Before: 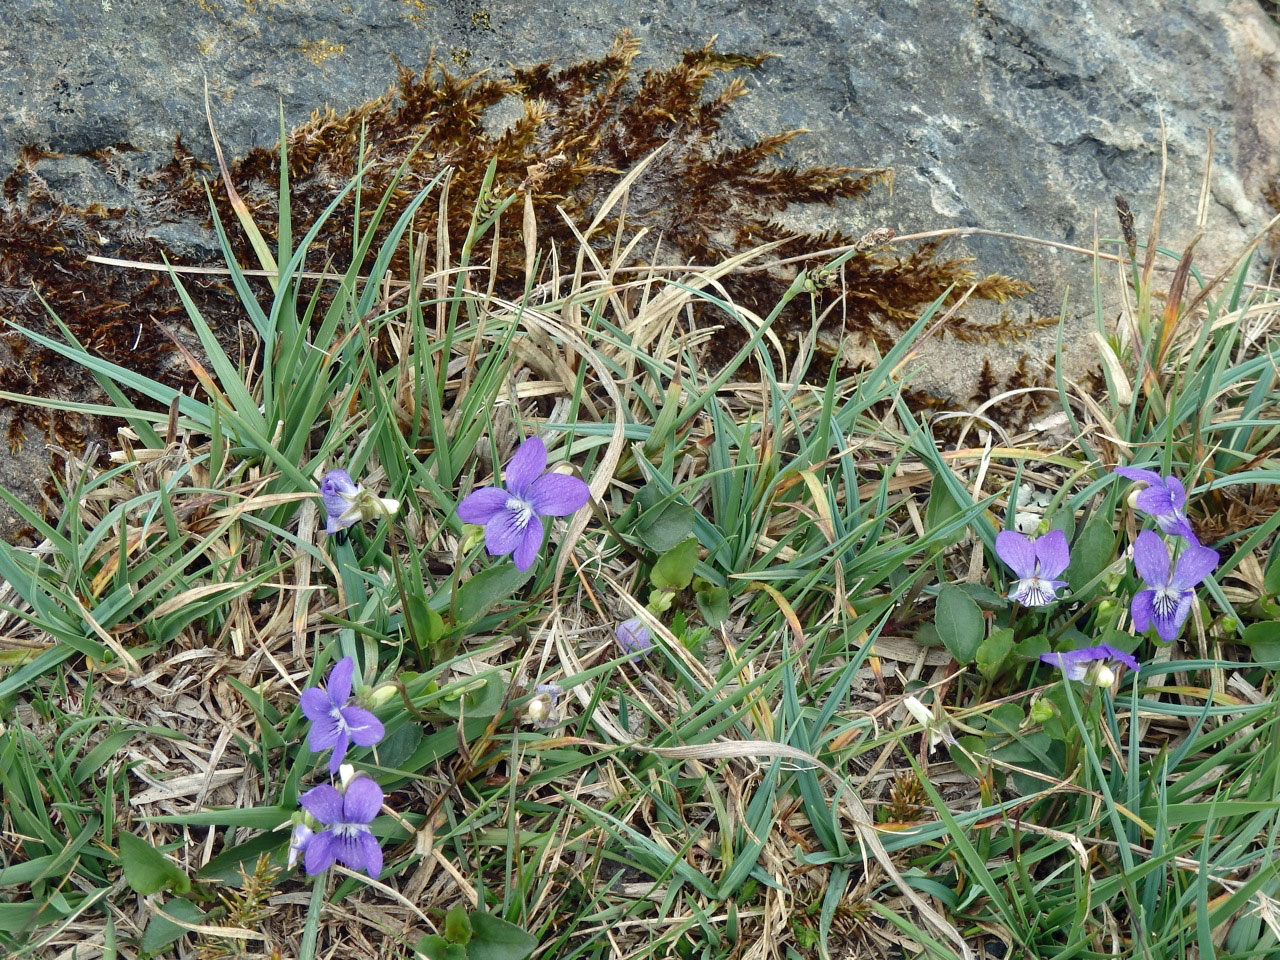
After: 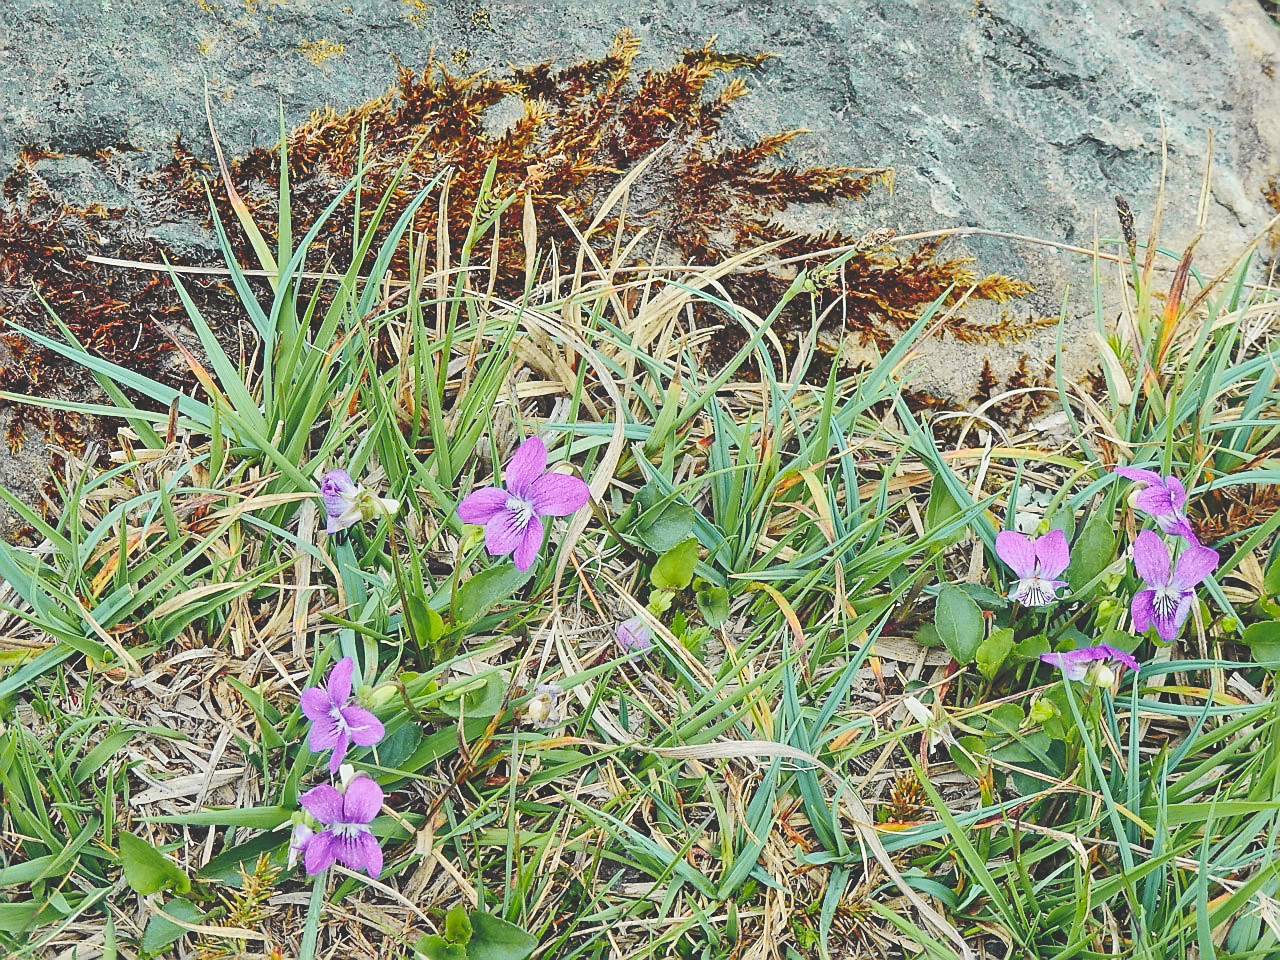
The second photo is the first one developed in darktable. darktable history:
base curve: curves: ch0 [(0, 0.024) (0.055, 0.065) (0.121, 0.166) (0.236, 0.319) (0.693, 0.726) (1, 1)], preserve colors none
tone equalizer: -8 EV 0.25 EV, -7 EV 0.417 EV, -6 EV 0.417 EV, -5 EV 0.25 EV, -3 EV -0.25 EV, -2 EV -0.417 EV, -1 EV -0.417 EV, +0 EV -0.25 EV, edges refinement/feathering 500, mask exposure compensation -1.57 EV, preserve details guided filter
tone curve: curves: ch0 [(0, 0.012) (0.144, 0.137) (0.326, 0.386) (0.489, 0.573) (0.656, 0.763) (0.849, 0.902) (1, 0.974)]; ch1 [(0, 0) (0.366, 0.367) (0.475, 0.453) (0.494, 0.493) (0.504, 0.497) (0.544, 0.579) (0.562, 0.619) (0.622, 0.694) (1, 1)]; ch2 [(0, 0) (0.333, 0.346) (0.375, 0.375) (0.424, 0.43) (0.476, 0.492) (0.502, 0.503) (0.533, 0.541) (0.572, 0.615) (0.605, 0.656) (0.641, 0.709) (1, 1)], color space Lab, independent channels, preserve colors none
sharpen: radius 1.4, amount 1.25, threshold 0.7
